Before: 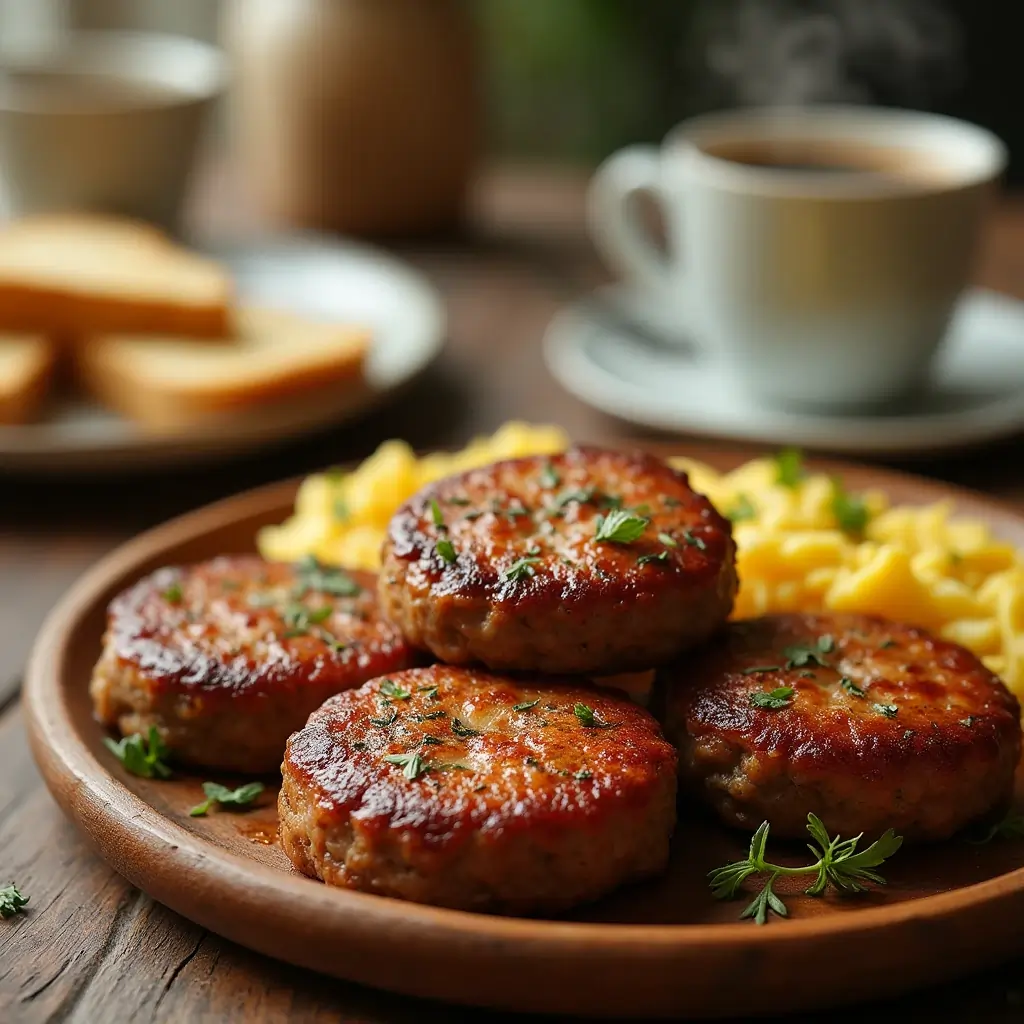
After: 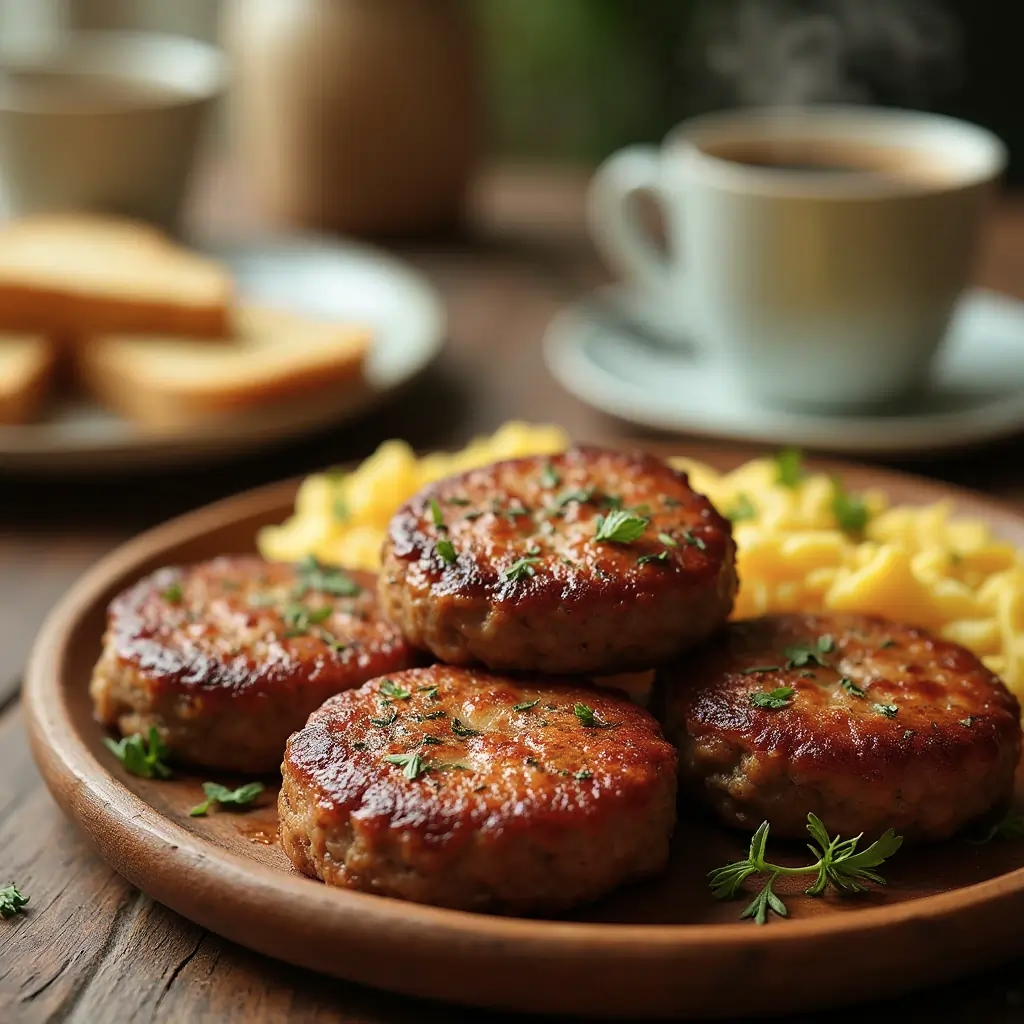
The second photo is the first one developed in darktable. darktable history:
color zones: curves: ch0 [(0, 0.5) (0.143, 0.52) (0.286, 0.5) (0.429, 0.5) (0.571, 0.5) (0.714, 0.5) (0.857, 0.5) (1, 0.5)]; ch1 [(0, 0.489) (0.155, 0.45) (0.286, 0.466) (0.429, 0.5) (0.571, 0.5) (0.714, 0.5) (0.857, 0.5) (1, 0.489)]
velvia: on, module defaults
